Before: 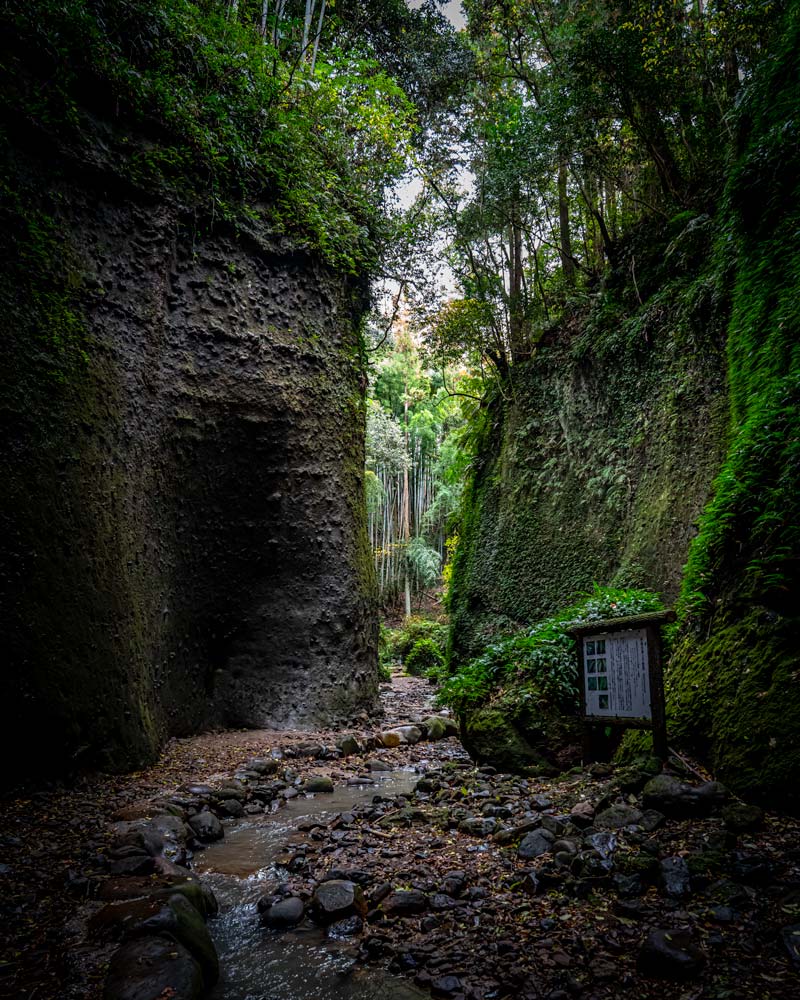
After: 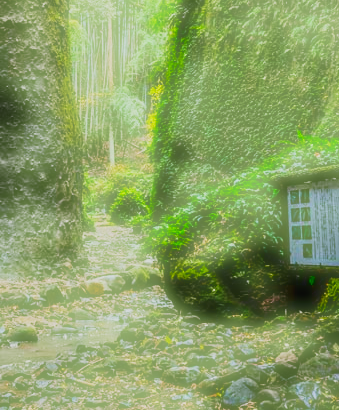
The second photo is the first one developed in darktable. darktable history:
exposure: exposure -0.054 EV, compensate exposure bias true, compensate highlight preservation false
base curve: curves: ch0 [(0, 0) (0.007, 0.004) (0.027, 0.03) (0.046, 0.07) (0.207, 0.54) (0.442, 0.872) (0.673, 0.972) (1, 1)], preserve colors none
color balance rgb: linear chroma grading › shadows -6.602%, linear chroma grading › highlights -8.132%, linear chroma grading › global chroma -10.226%, linear chroma grading › mid-tones -7.887%, perceptual saturation grading › global saturation 43.799%, perceptual saturation grading › highlights -25.799%, perceptual saturation grading › shadows 50.166%, hue shift -1.67°, contrast -21.772%
contrast brightness saturation: contrast 0.2, brightness 0.165, saturation 0.222
shadows and highlights: radius 120.46, shadows 21.73, white point adjustment -9.58, highlights -14.79, soften with gaussian
haze removal: strength -0.899, distance 0.23, compatibility mode true, adaptive false
crop: left 37.001%, top 45.183%, right 20.623%, bottom 13.742%
